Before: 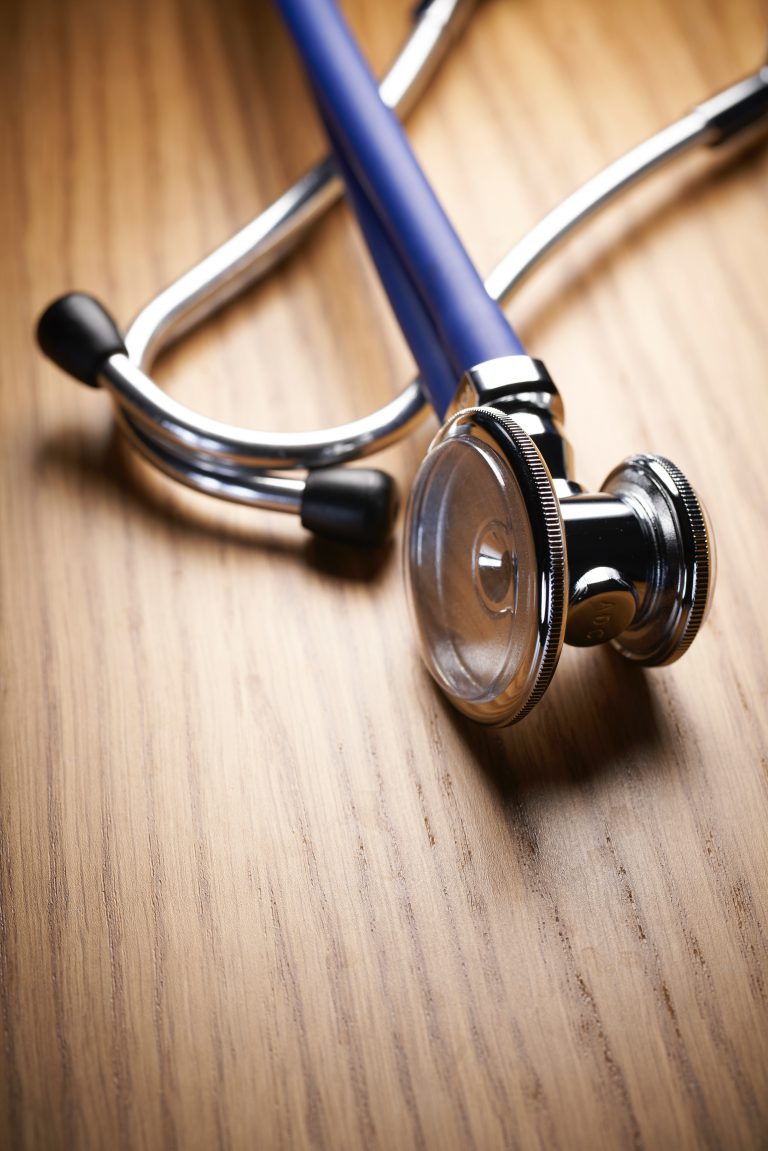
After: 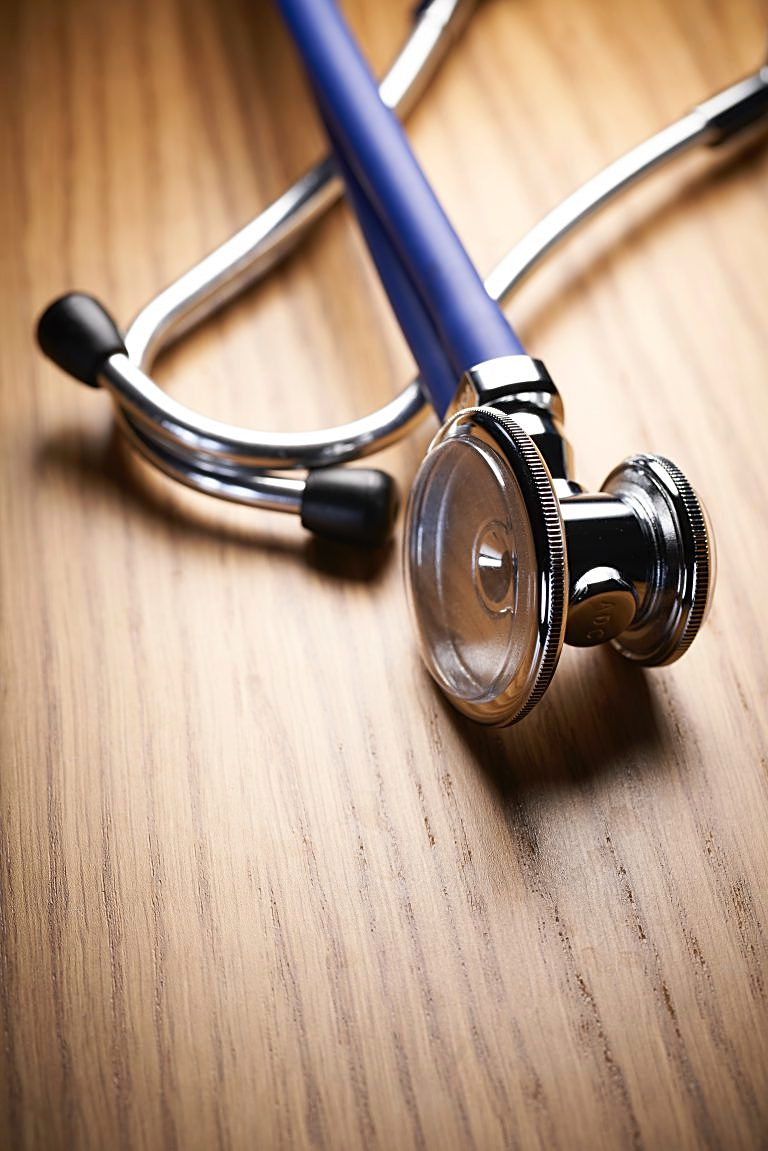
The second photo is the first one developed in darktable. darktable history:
contrast brightness saturation: contrast 0.099, brightness 0.025, saturation 0.017
sharpen: on, module defaults
